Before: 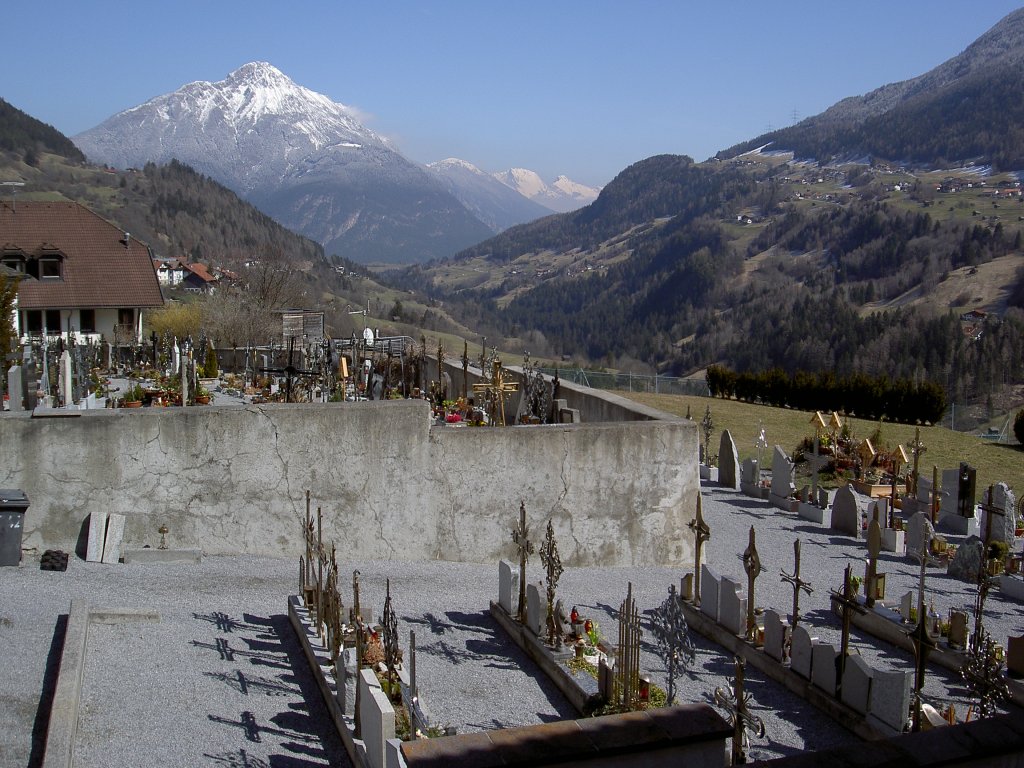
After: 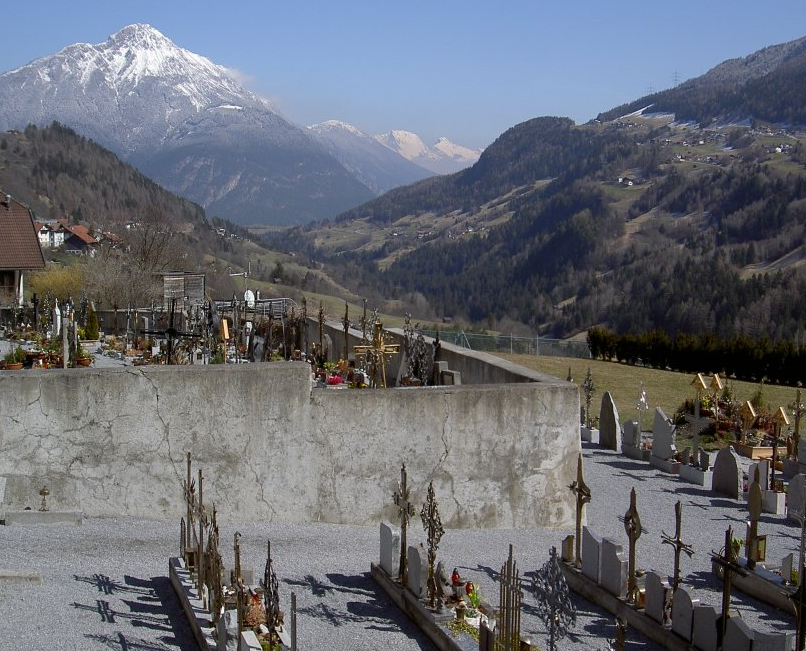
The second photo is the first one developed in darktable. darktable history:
crop: left 11.662%, top 5.013%, right 9.568%, bottom 10.221%
